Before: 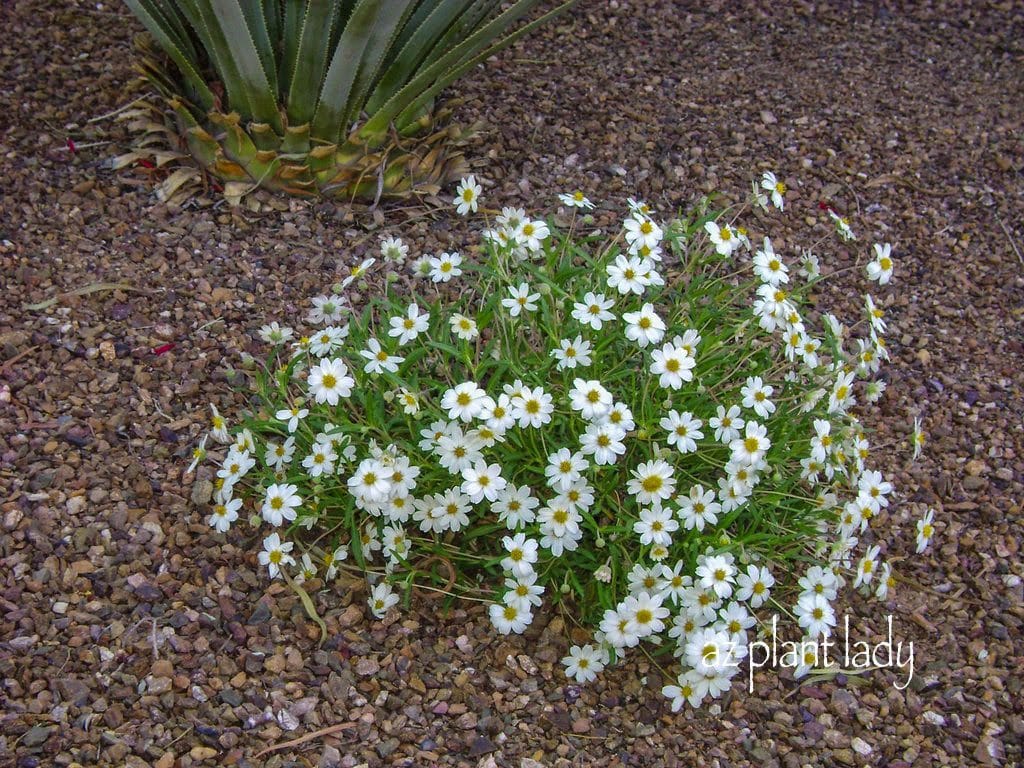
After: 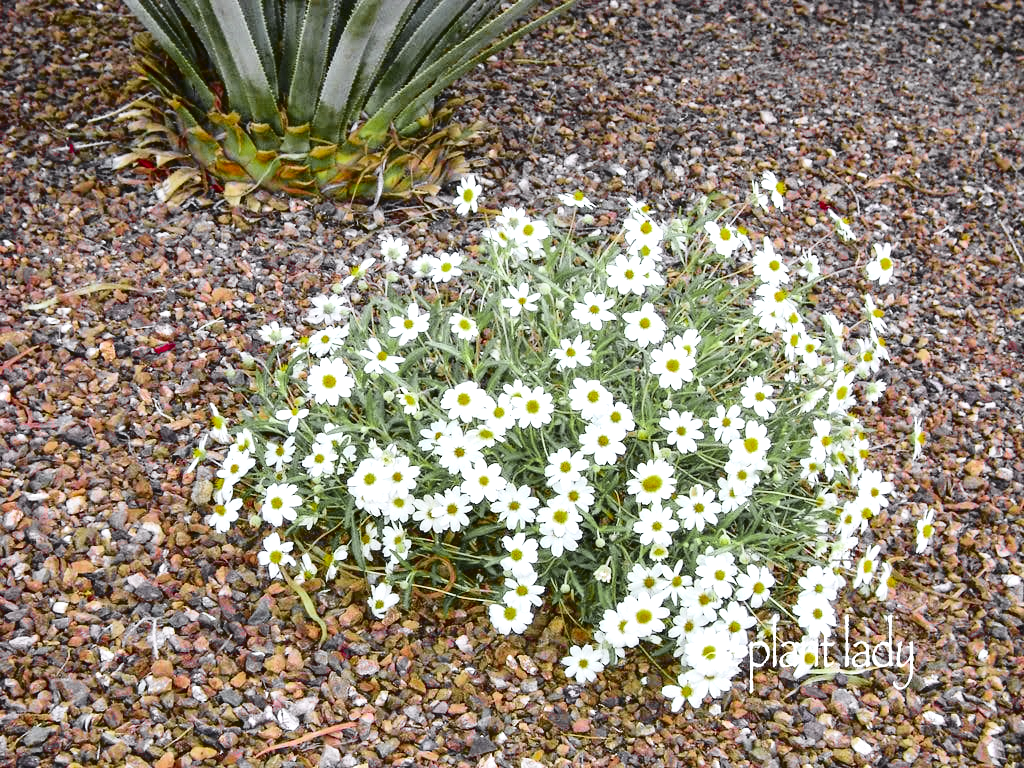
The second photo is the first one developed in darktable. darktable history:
color balance: output saturation 98.5%
exposure: black level correction 0, exposure 1.2 EV, compensate highlight preservation false
white balance: red 0.984, blue 1.059
tone curve: curves: ch0 [(0, 0.023) (0.132, 0.075) (0.251, 0.186) (0.441, 0.476) (0.662, 0.757) (0.849, 0.927) (1, 0.99)]; ch1 [(0, 0) (0.447, 0.411) (0.483, 0.469) (0.498, 0.496) (0.518, 0.514) (0.561, 0.59) (0.606, 0.659) (0.657, 0.725) (0.869, 0.916) (1, 1)]; ch2 [(0, 0) (0.307, 0.315) (0.425, 0.438) (0.483, 0.477) (0.503, 0.503) (0.526, 0.553) (0.552, 0.601) (0.615, 0.669) (0.703, 0.797) (0.985, 0.966)], color space Lab, independent channels
color zones: curves: ch0 [(0.004, 0.388) (0.125, 0.392) (0.25, 0.404) (0.375, 0.5) (0.5, 0.5) (0.625, 0.5) (0.75, 0.5) (0.875, 0.5)]; ch1 [(0, 0.5) (0.125, 0.5) (0.25, 0.5) (0.375, 0.124) (0.524, 0.124) (0.645, 0.128) (0.789, 0.132) (0.914, 0.096) (0.998, 0.068)]
